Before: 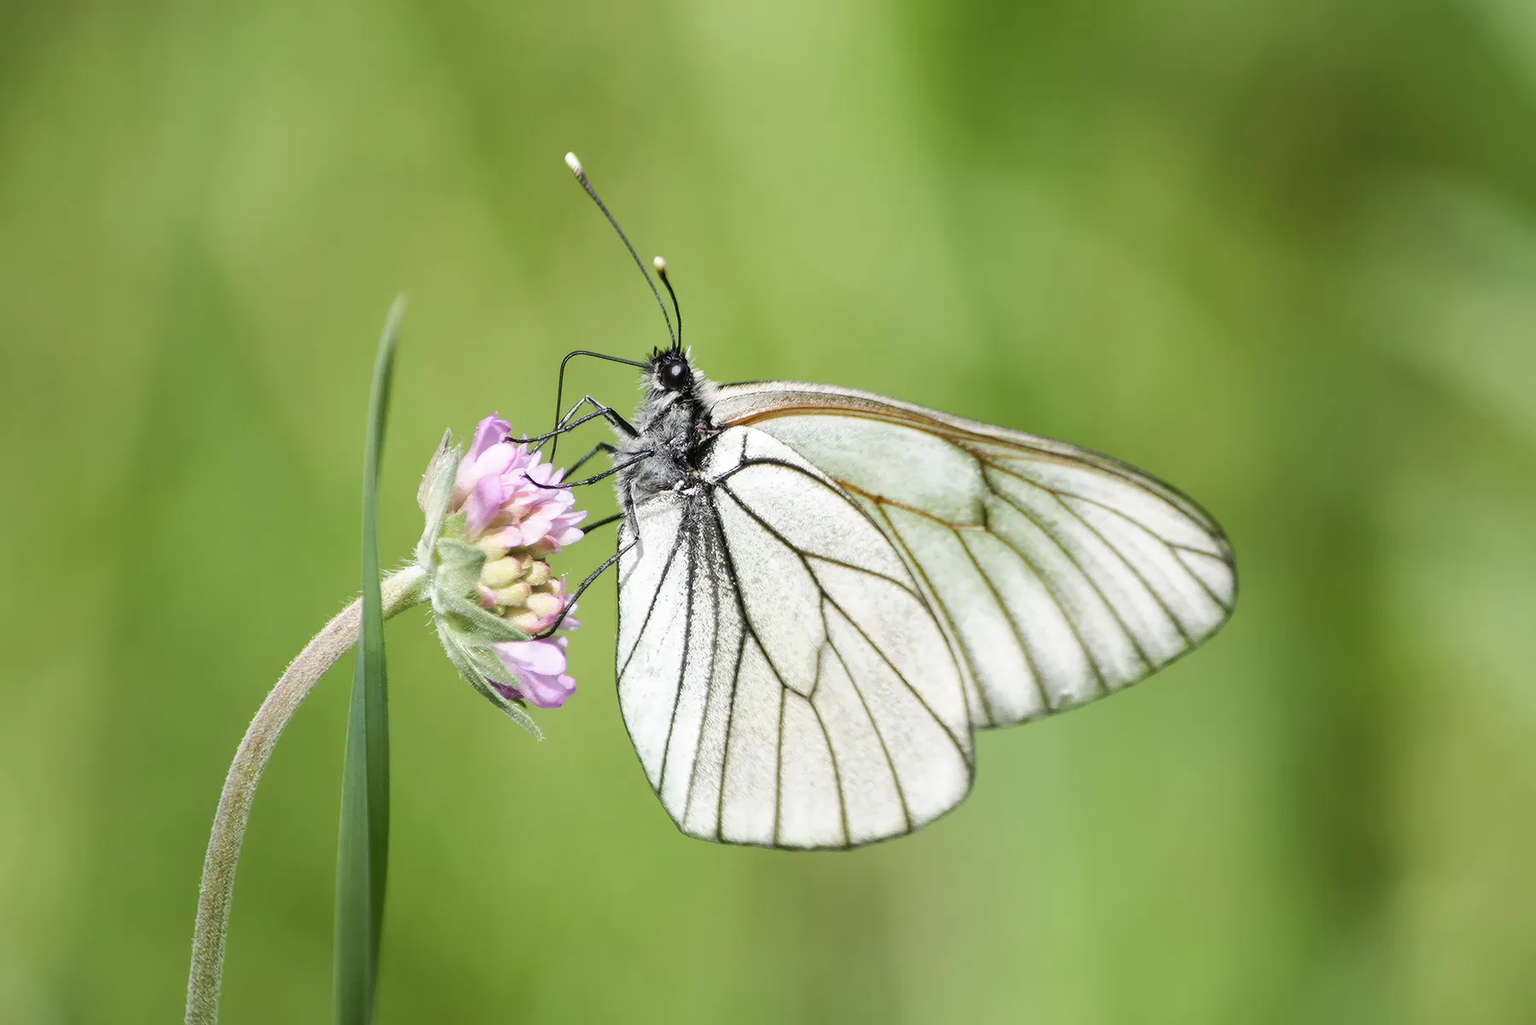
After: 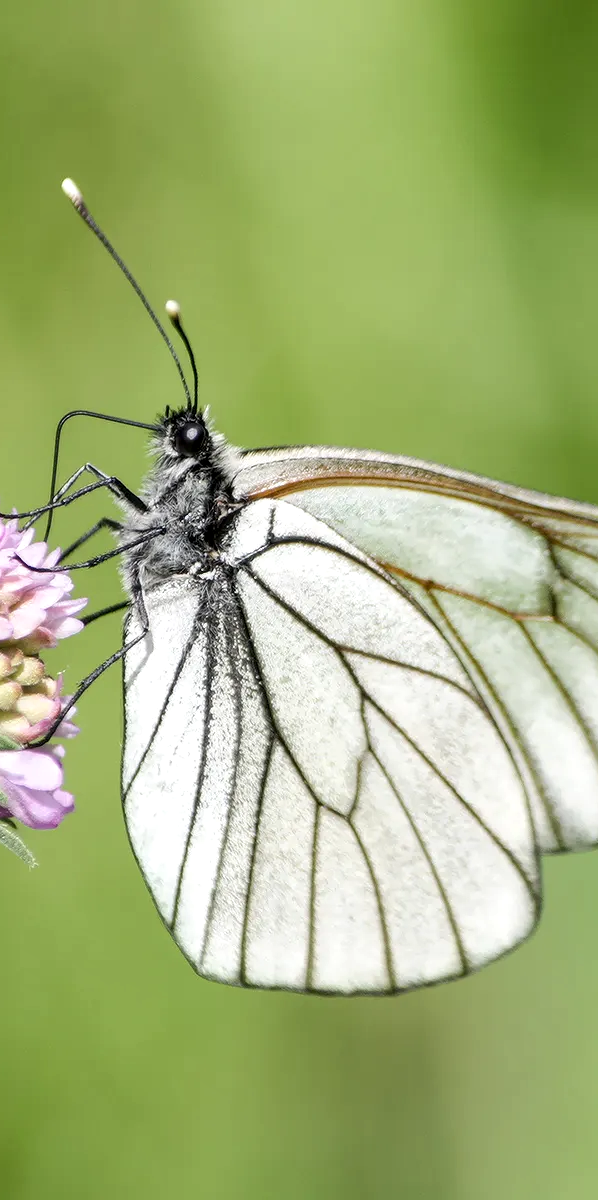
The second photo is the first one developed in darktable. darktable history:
crop: left 33.36%, right 33.36%
local contrast: highlights 83%, shadows 81%
